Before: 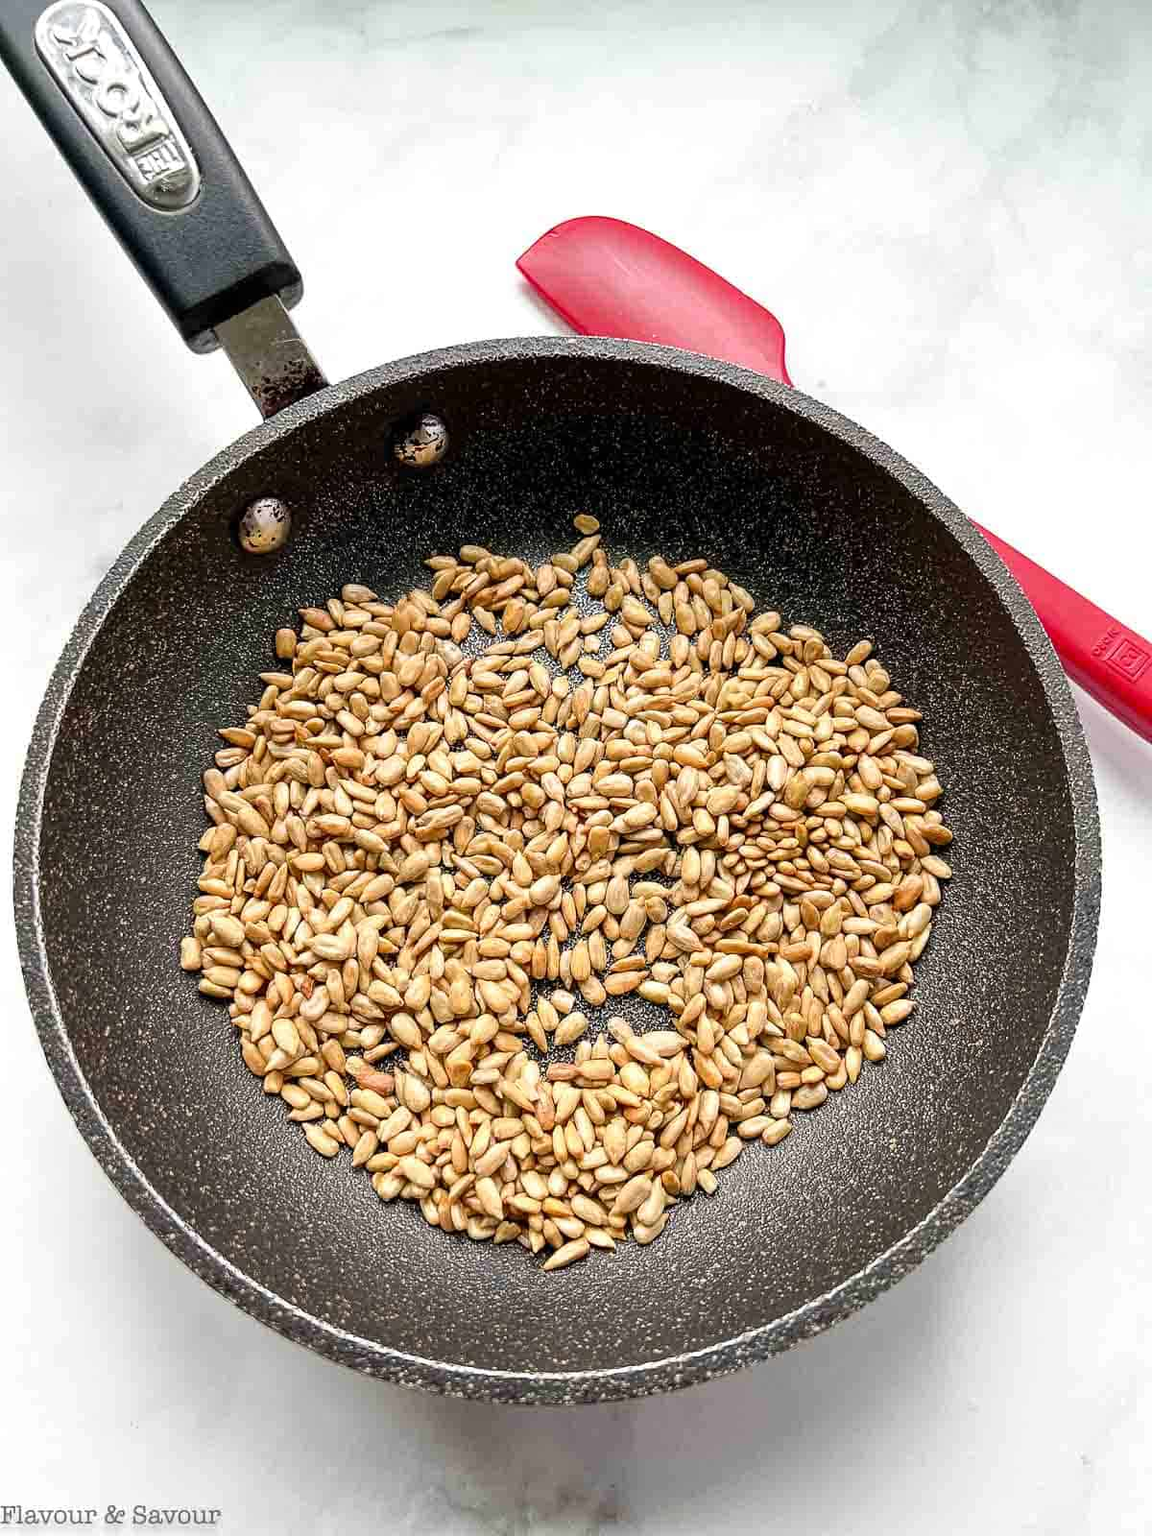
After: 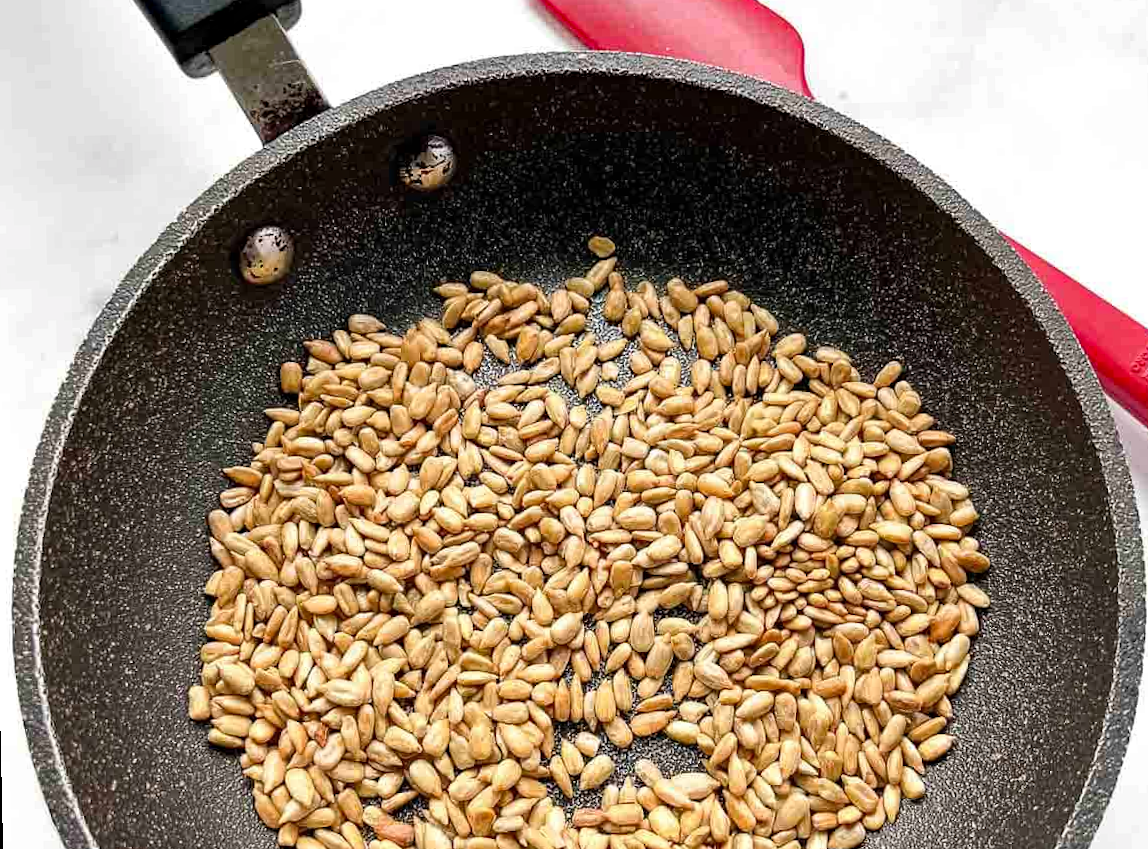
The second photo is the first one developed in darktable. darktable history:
haze removal: compatibility mode true, adaptive false
crop: left 1.744%, top 19.225%, right 5.069%, bottom 28.357%
rotate and perspective: rotation -1.24°, automatic cropping off
